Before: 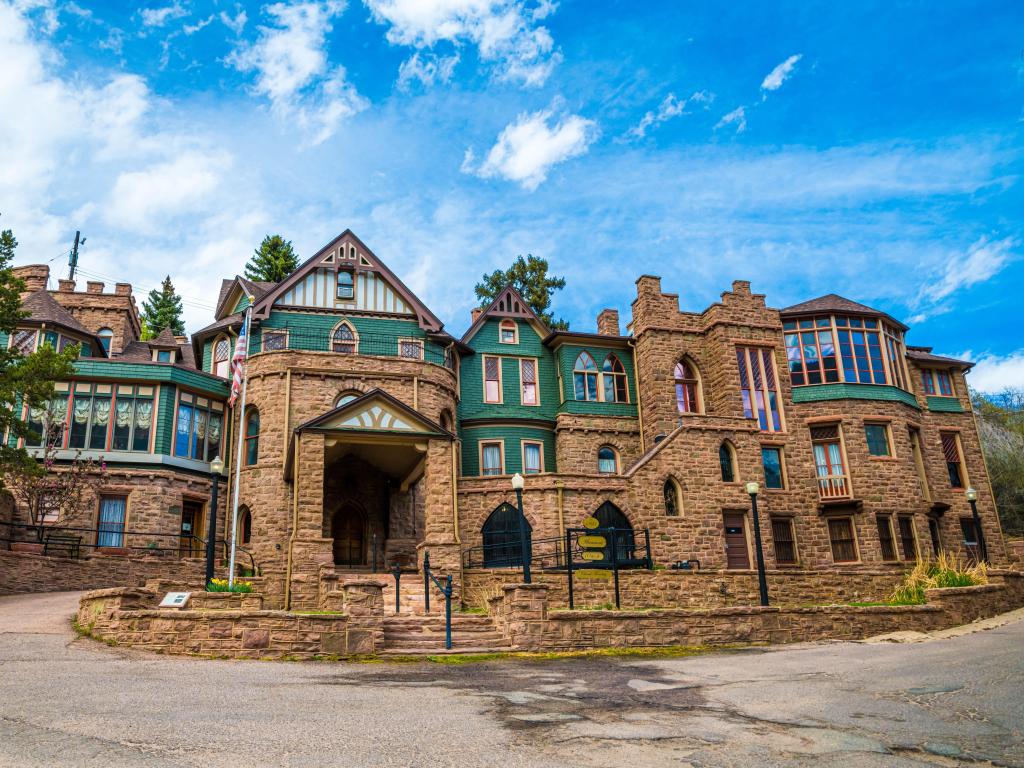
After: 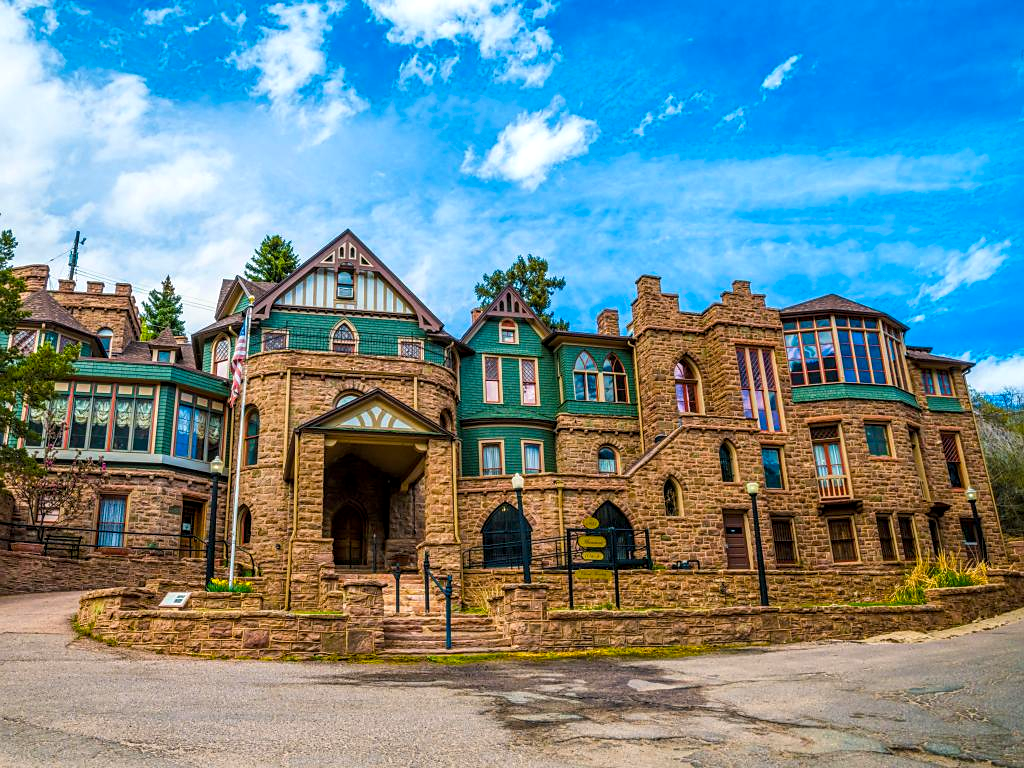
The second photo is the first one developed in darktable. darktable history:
color balance rgb: shadows lift › chroma 0.868%, shadows lift › hue 110.12°, perceptual saturation grading › global saturation 19.549%, global vibrance 20%
local contrast: on, module defaults
sharpen: radius 1.475, amount 0.394, threshold 1.655
